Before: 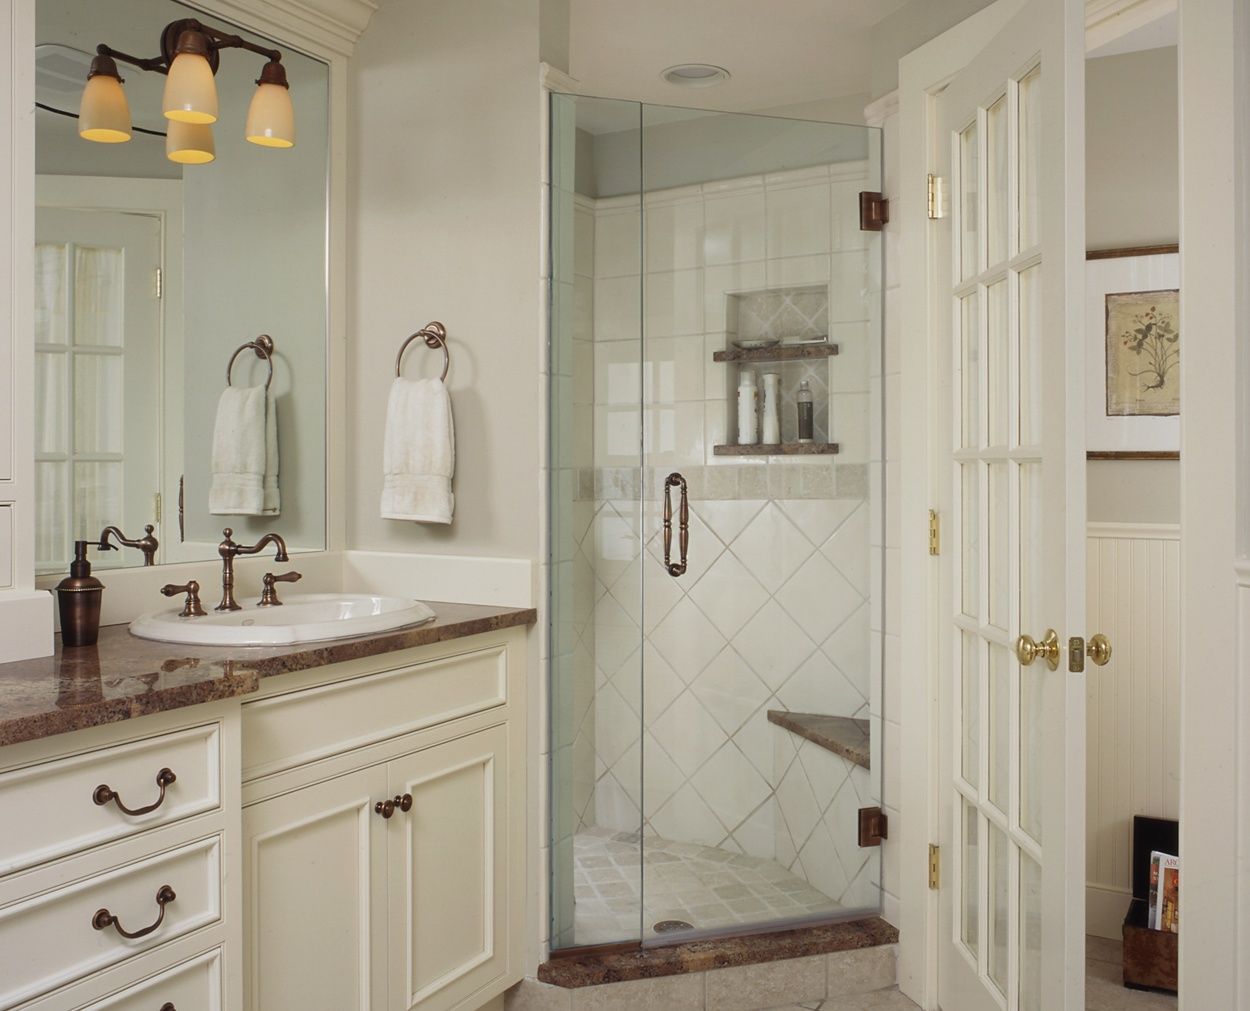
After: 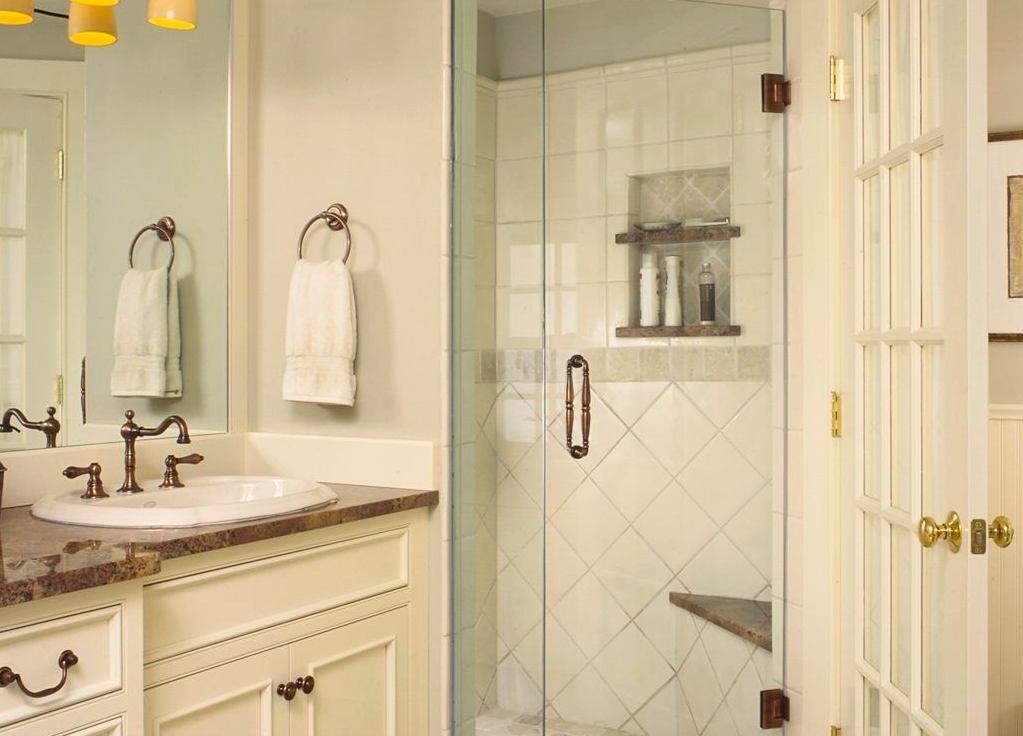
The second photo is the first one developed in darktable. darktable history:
base curve: curves: ch0 [(0, 0) (0.688, 0.865) (1, 1)]
crop: left 7.918%, top 11.732%, right 10.171%, bottom 15.428%
color balance rgb: highlights gain › chroma 2.064%, highlights gain › hue 65.72°, perceptual saturation grading › global saturation 25.794%, global vibrance 20%
